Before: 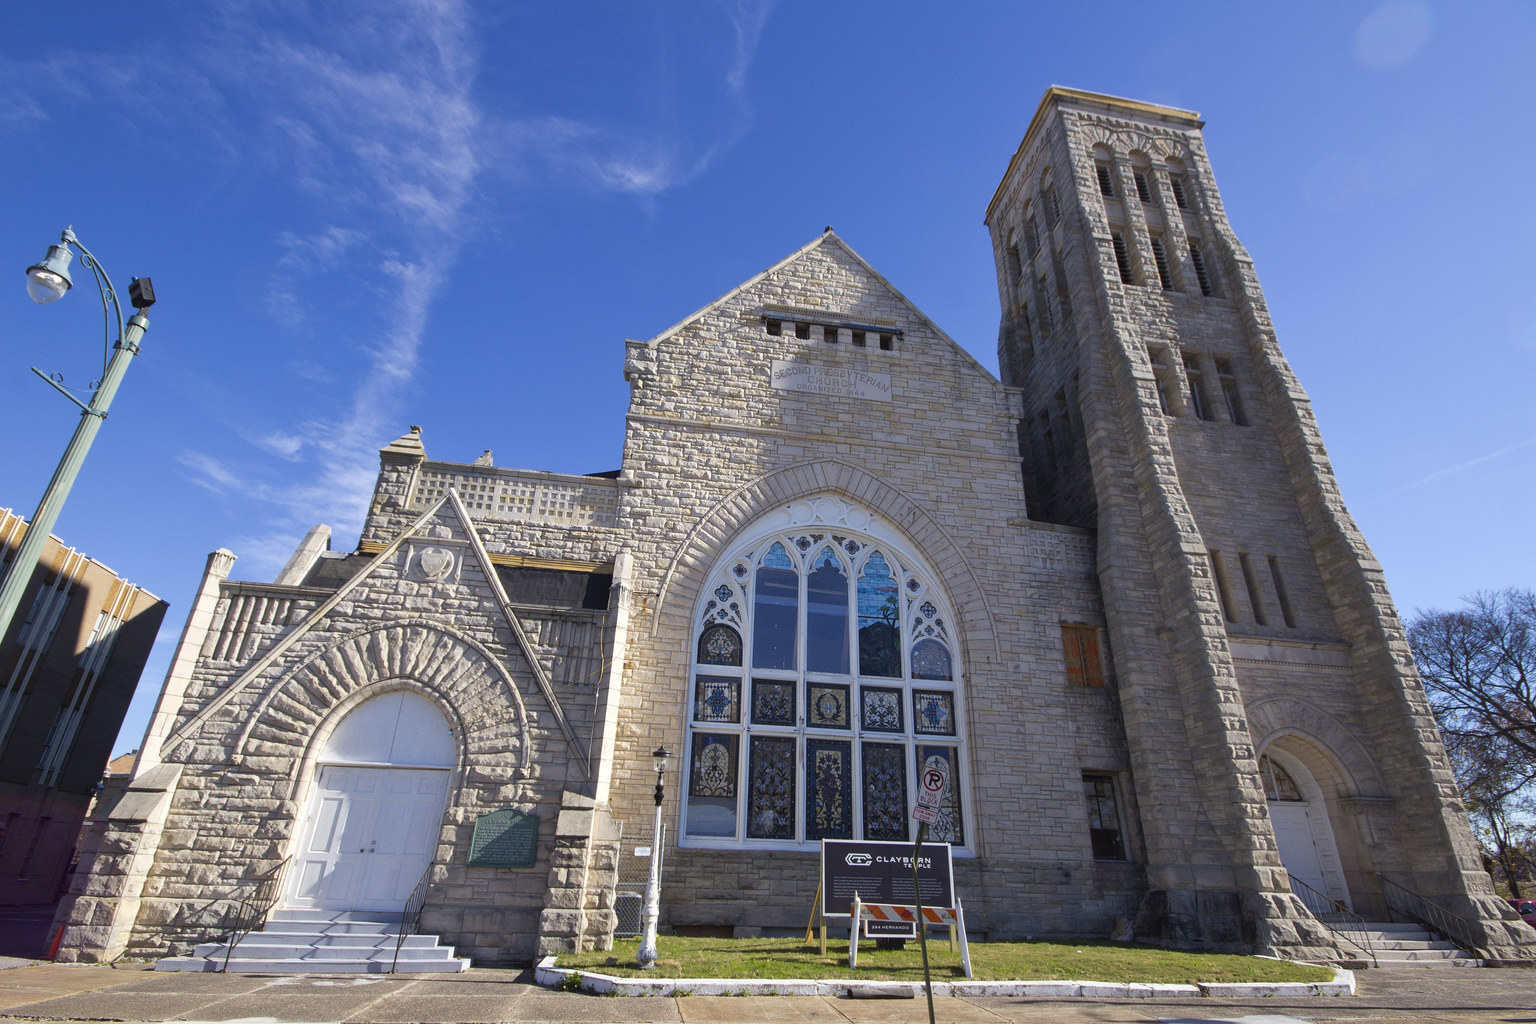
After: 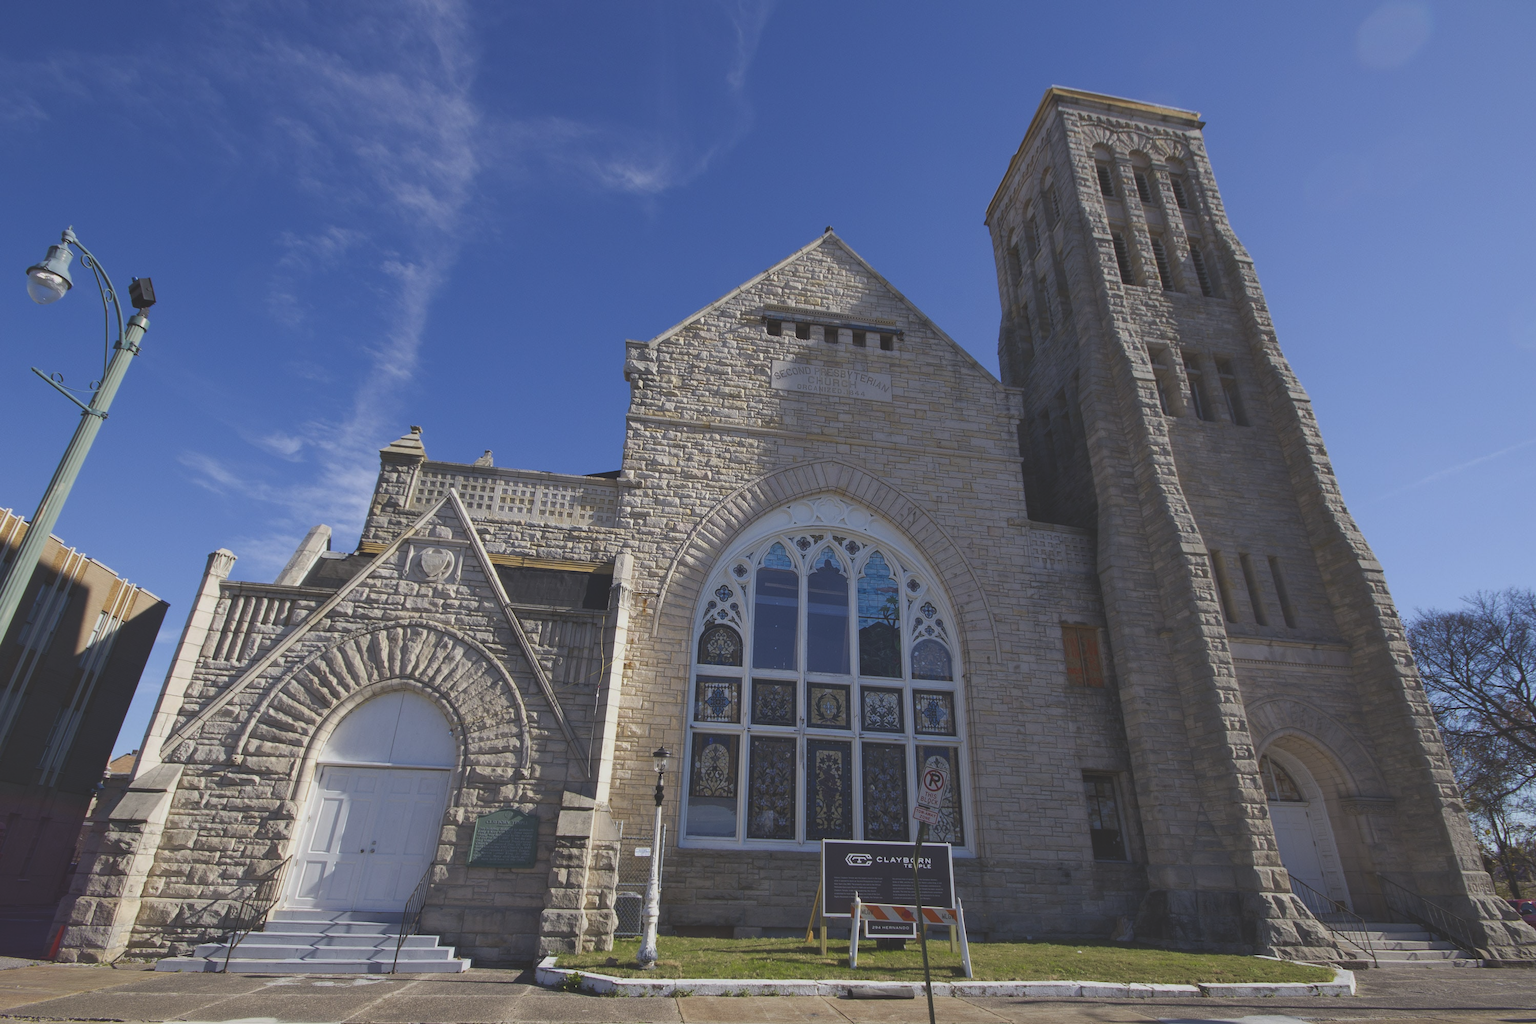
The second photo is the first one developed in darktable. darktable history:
tone equalizer: -8 EV 0.276 EV, -7 EV 0.379 EV, -6 EV 0.438 EV, -5 EV 0.26 EV, -3 EV -0.258 EV, -2 EV -0.391 EV, -1 EV -0.399 EV, +0 EV -0.257 EV
exposure: black level correction -0.024, exposure -0.119 EV, compensate exposure bias true, compensate highlight preservation false
tone curve: curves: ch0 [(0, 0) (0.077, 0.082) (0.765, 0.73) (1, 1)], preserve colors none
